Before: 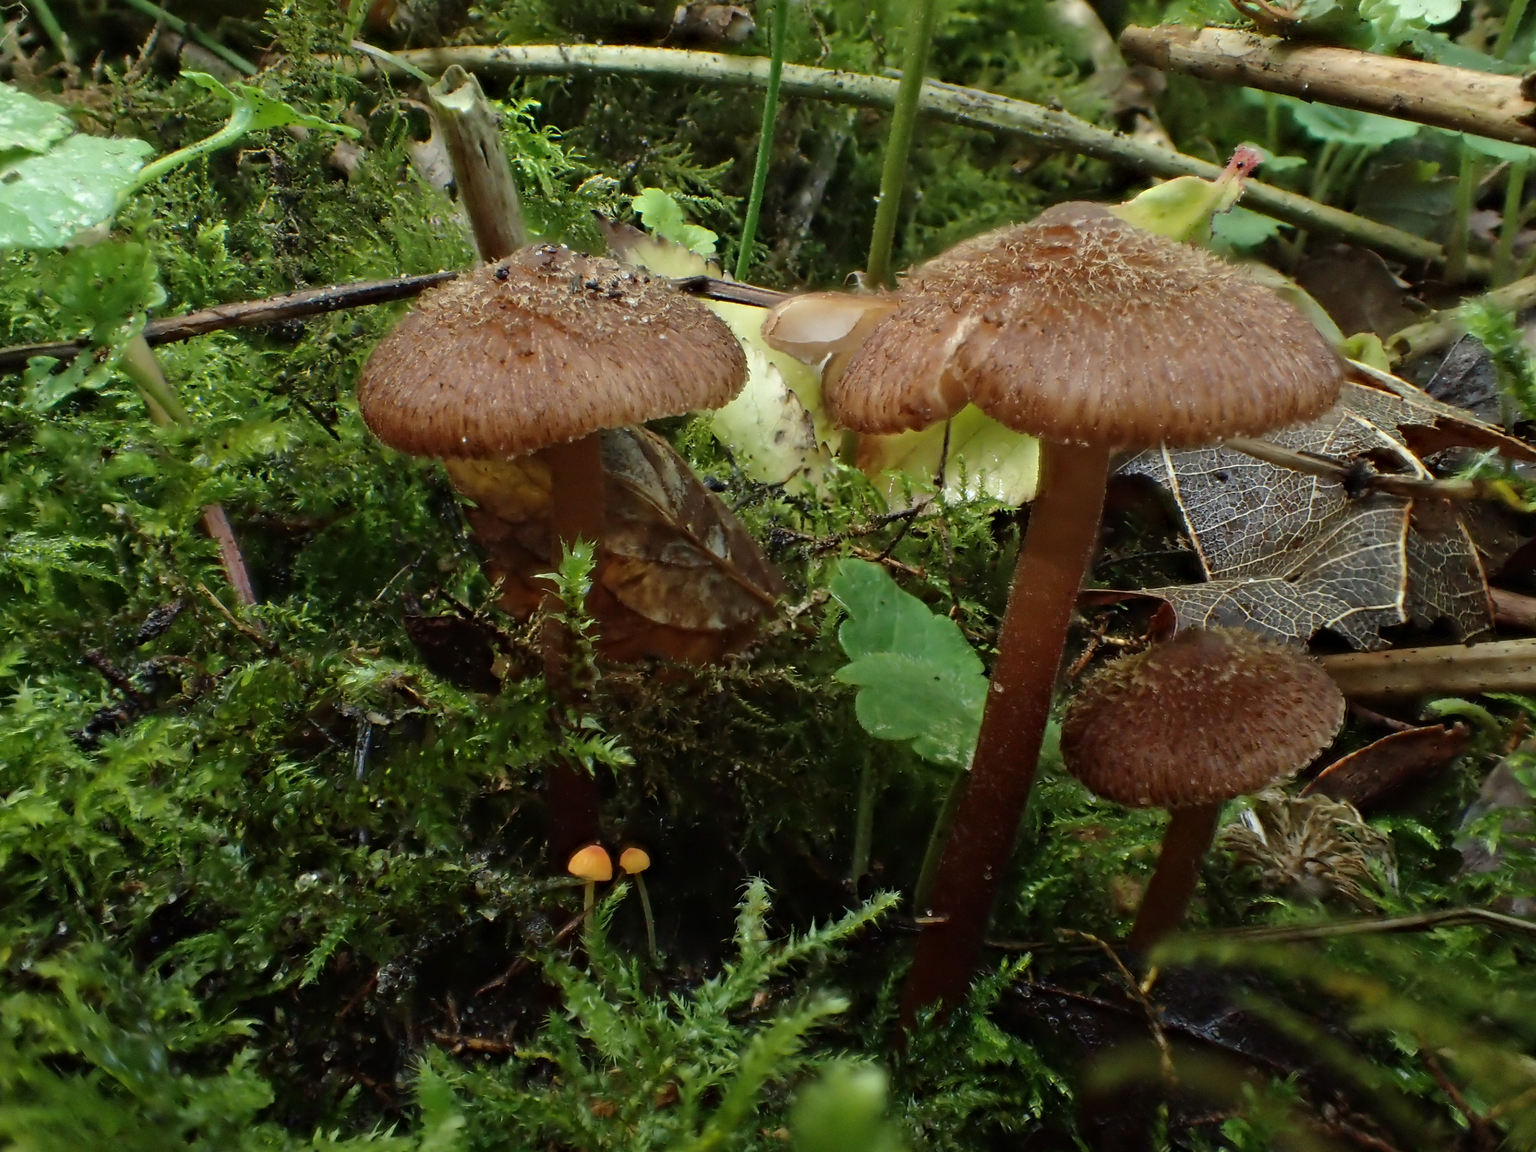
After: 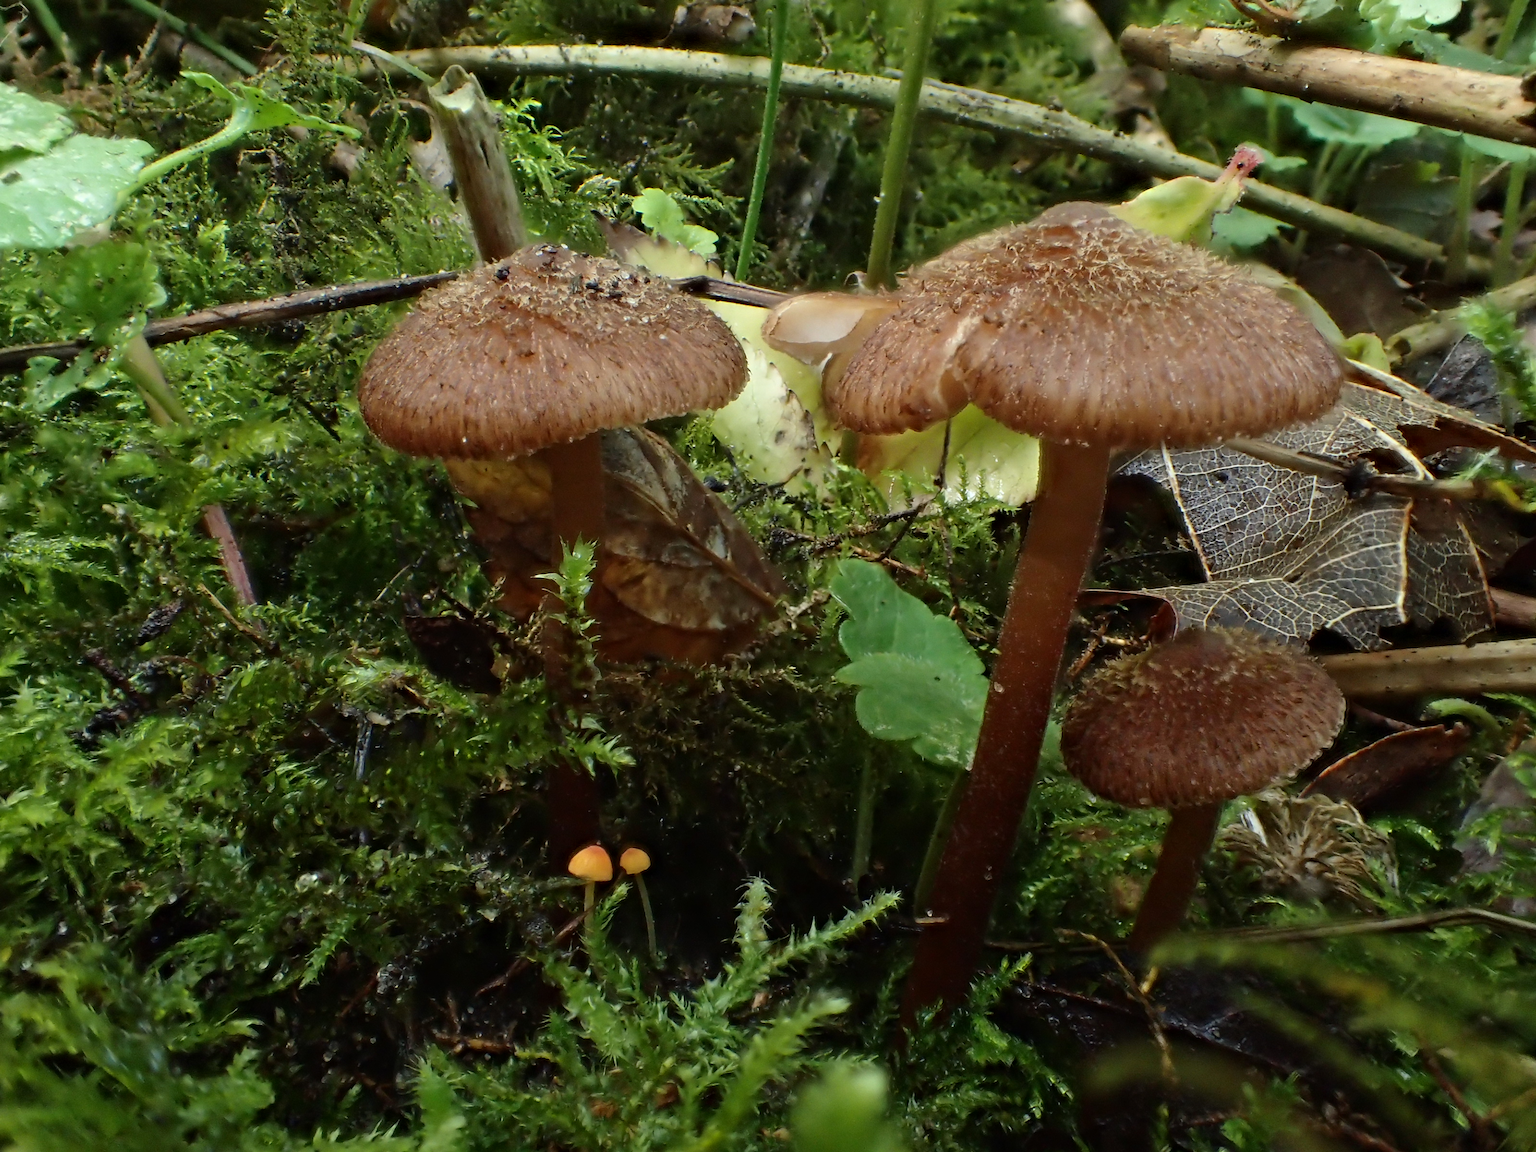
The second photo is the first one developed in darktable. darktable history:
contrast brightness saturation: contrast 0.098, brightness 0.015, saturation 0.022
